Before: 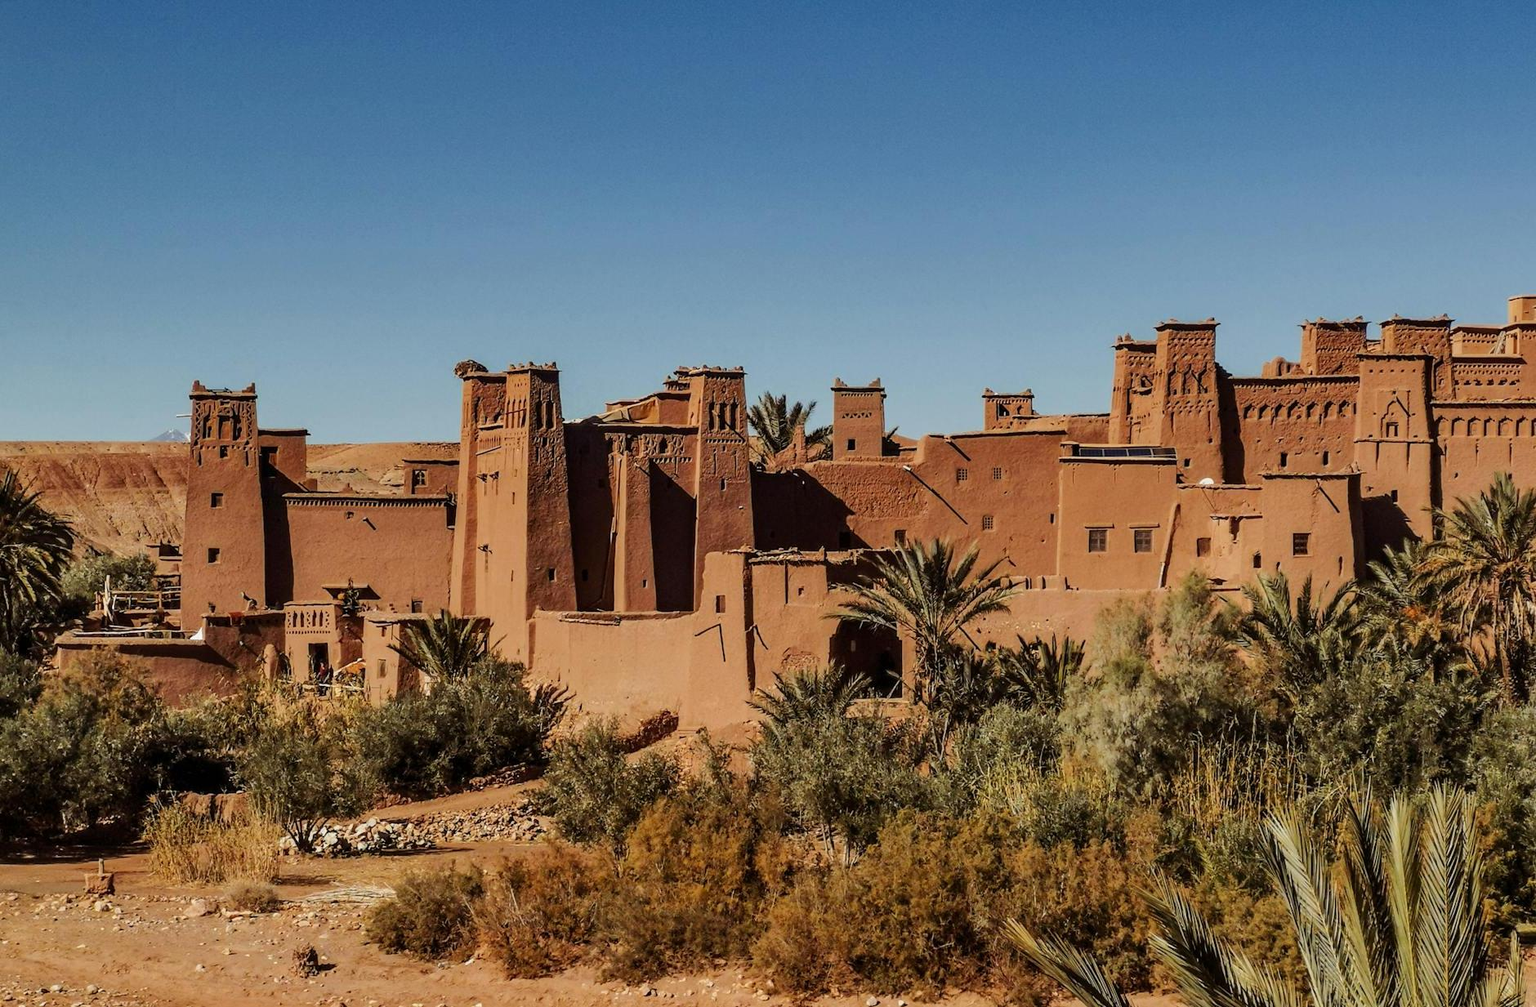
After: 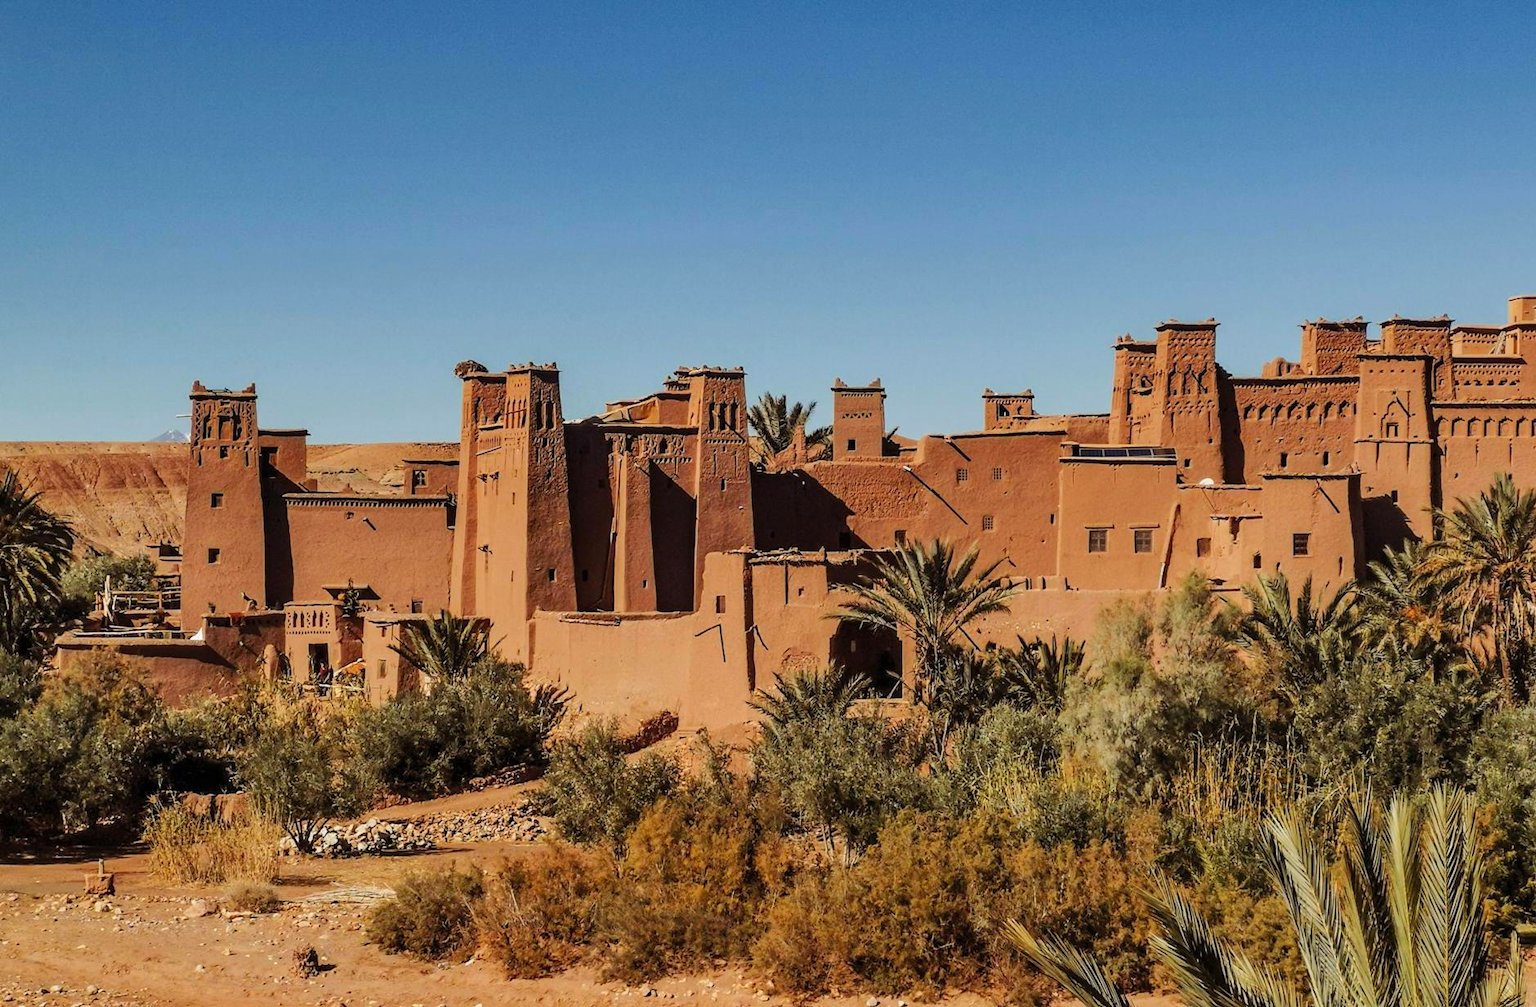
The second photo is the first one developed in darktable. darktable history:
contrast brightness saturation: contrast 0.026, brightness 0.061, saturation 0.122
